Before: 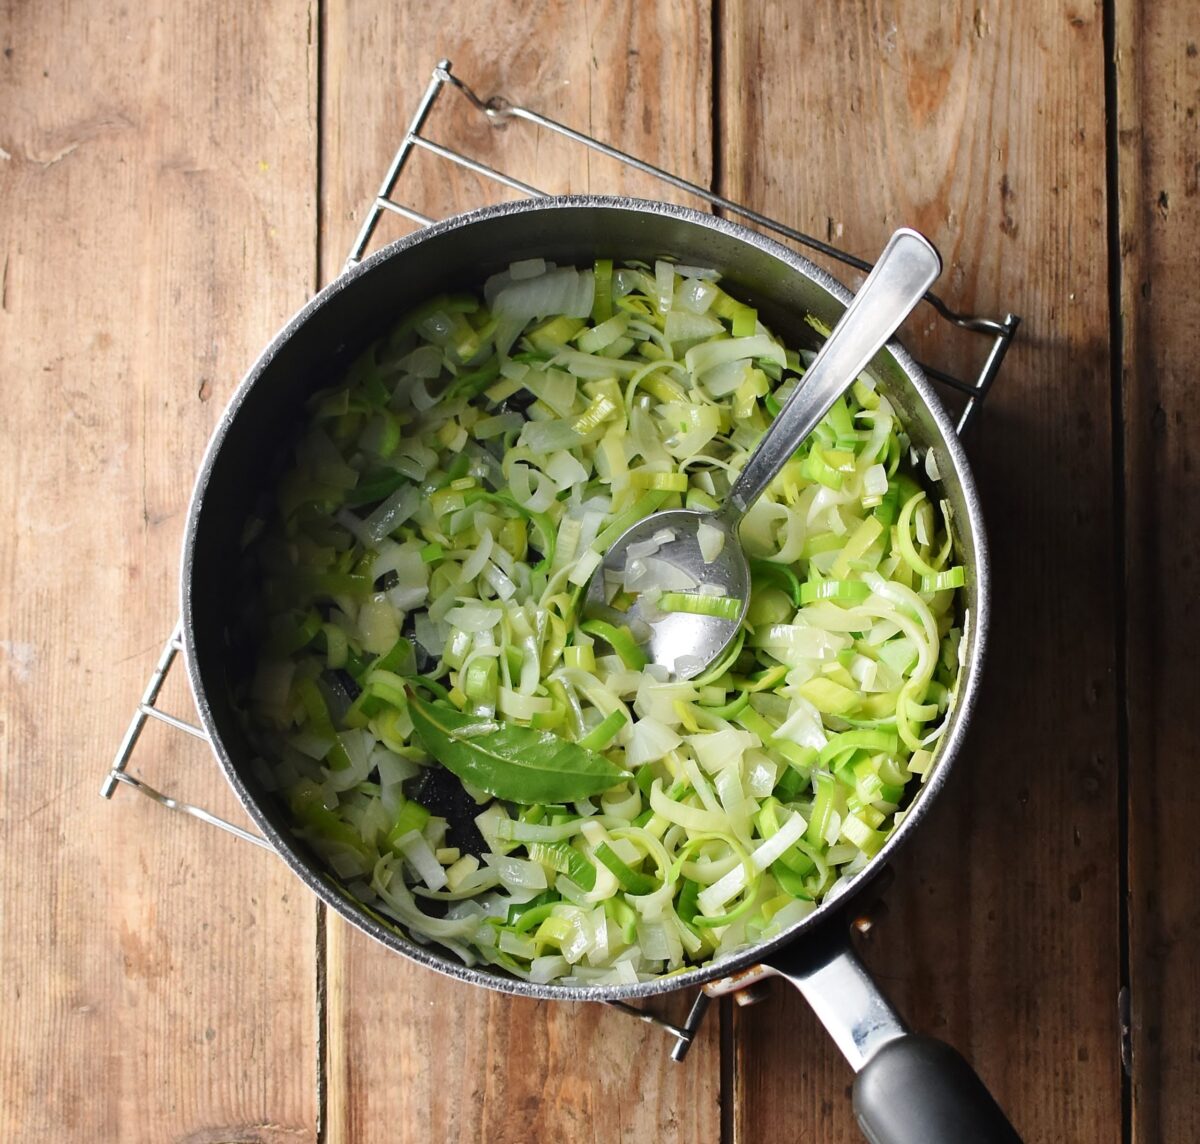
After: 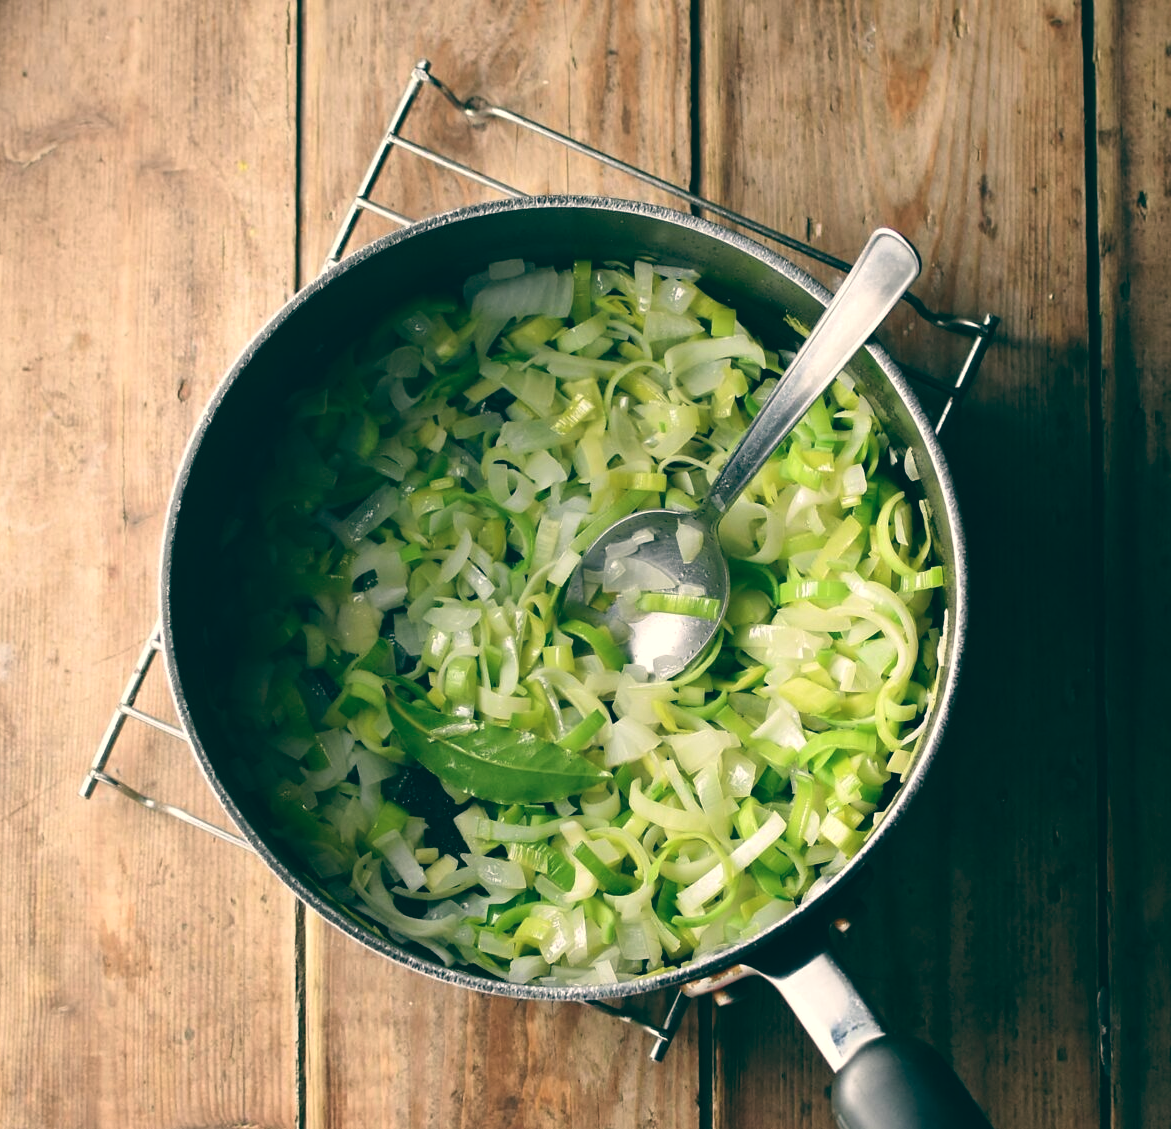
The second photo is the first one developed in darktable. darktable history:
crop and rotate: left 1.774%, right 0.633%, bottom 1.28%
color balance: lift [1.005, 0.99, 1.007, 1.01], gamma [1, 0.979, 1.011, 1.021], gain [0.923, 1.098, 1.025, 0.902], input saturation 90.45%, contrast 7.73%, output saturation 105.91%
